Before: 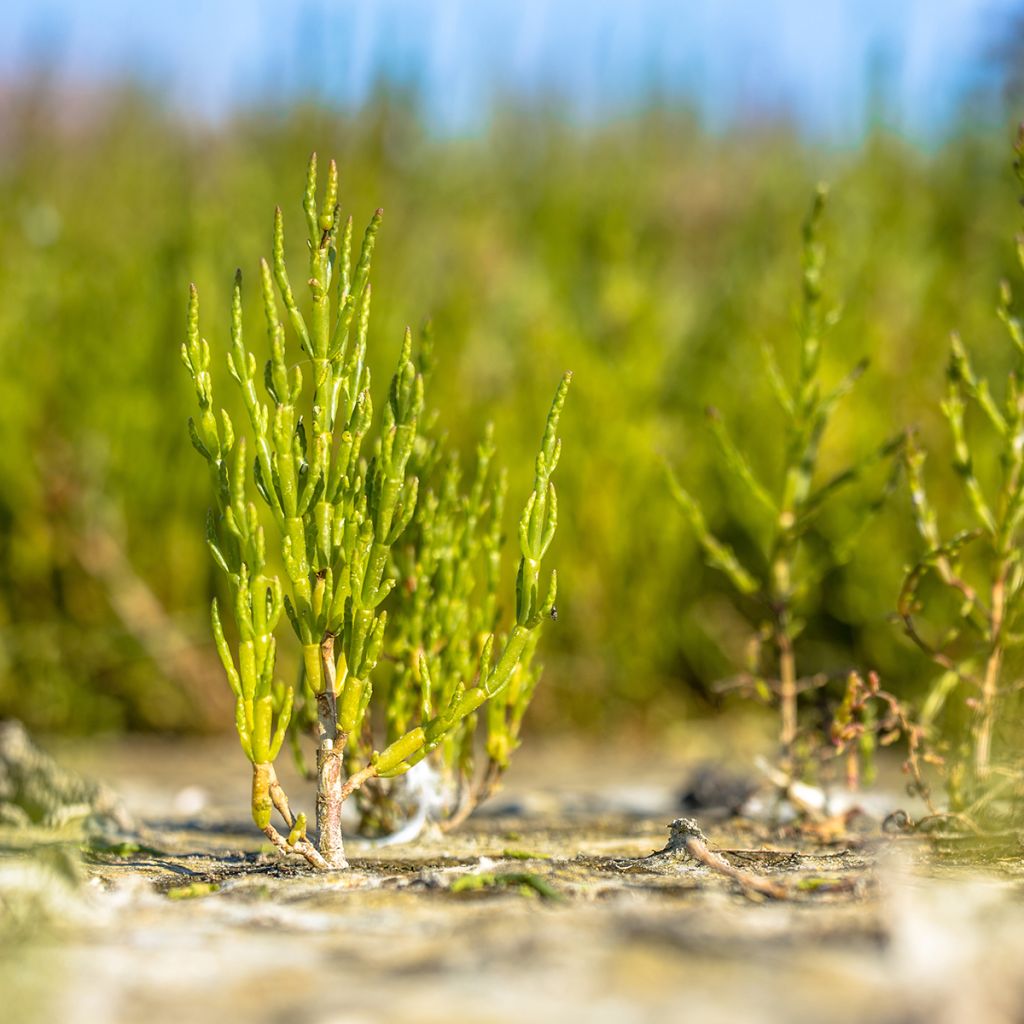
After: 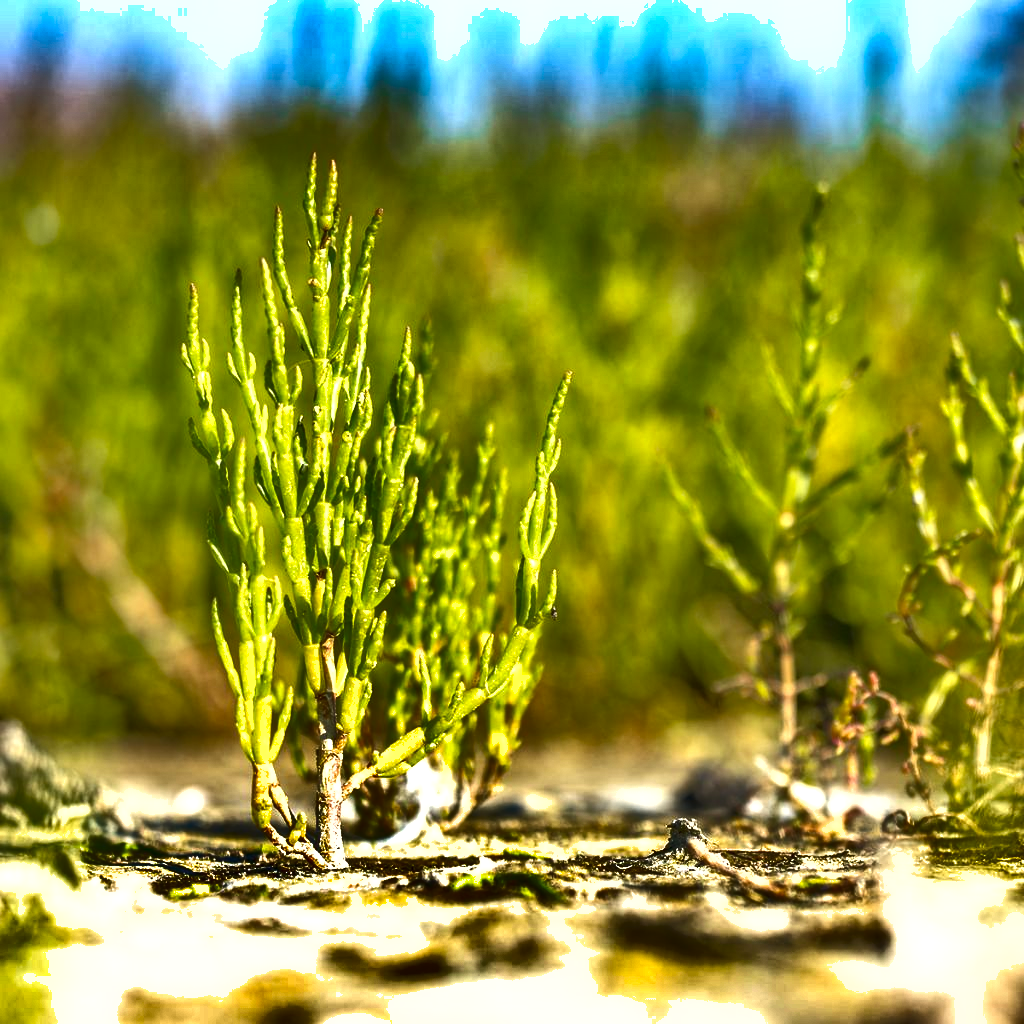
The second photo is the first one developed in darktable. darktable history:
shadows and highlights: shadows 20.99, highlights -82.38, soften with gaussian
exposure: black level correction 0, exposure 0.698 EV, compensate exposure bias true, compensate highlight preservation false
